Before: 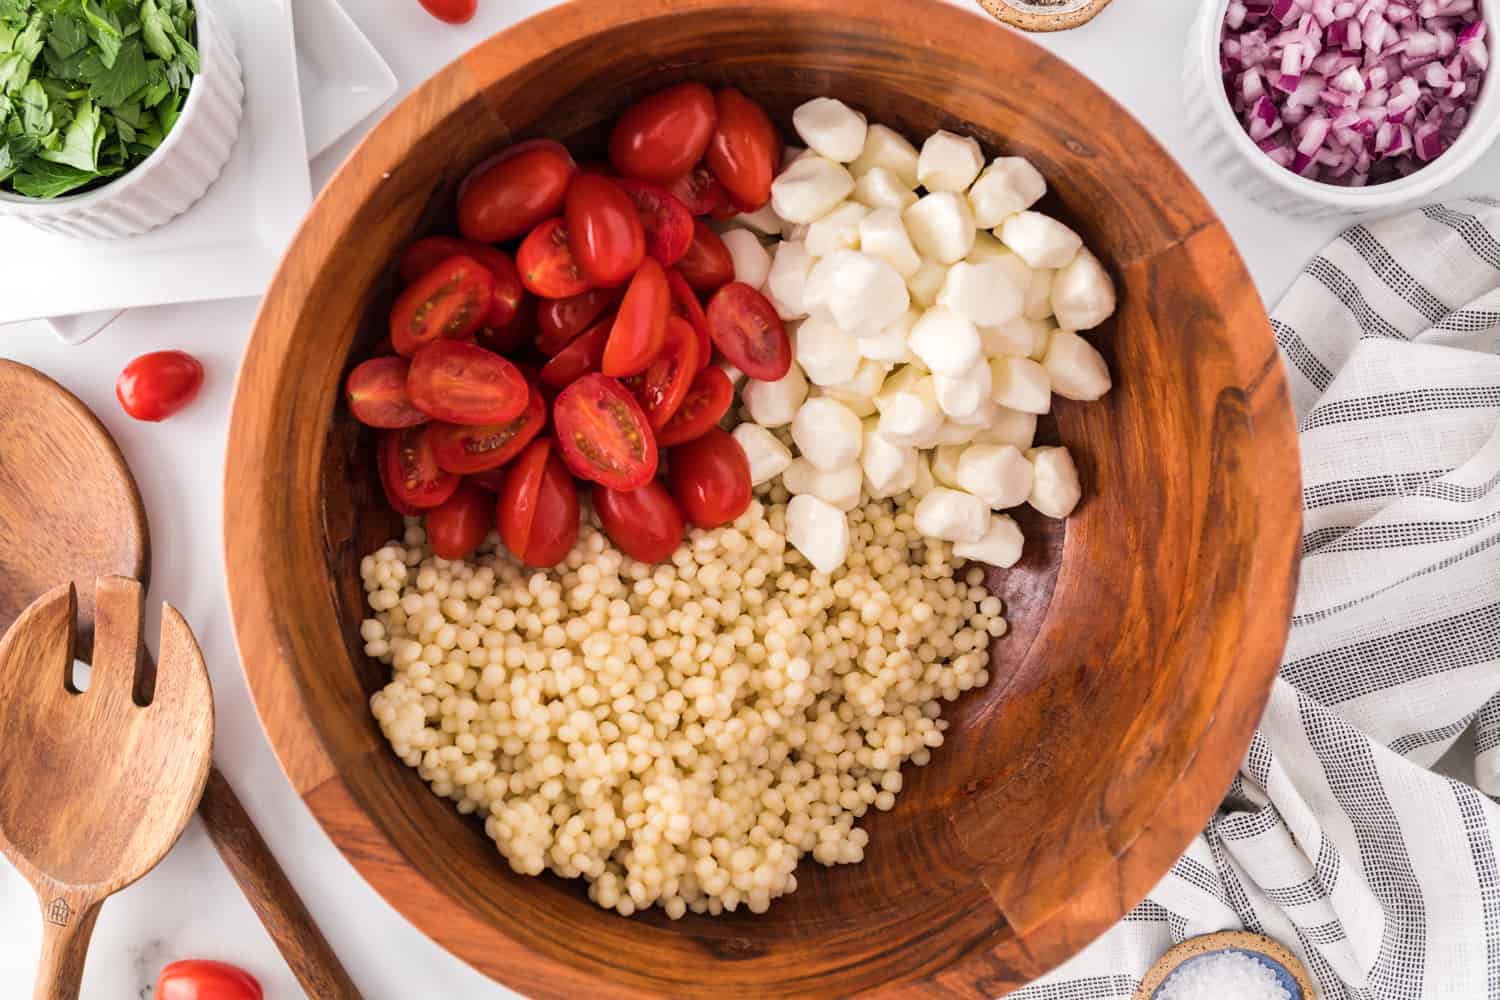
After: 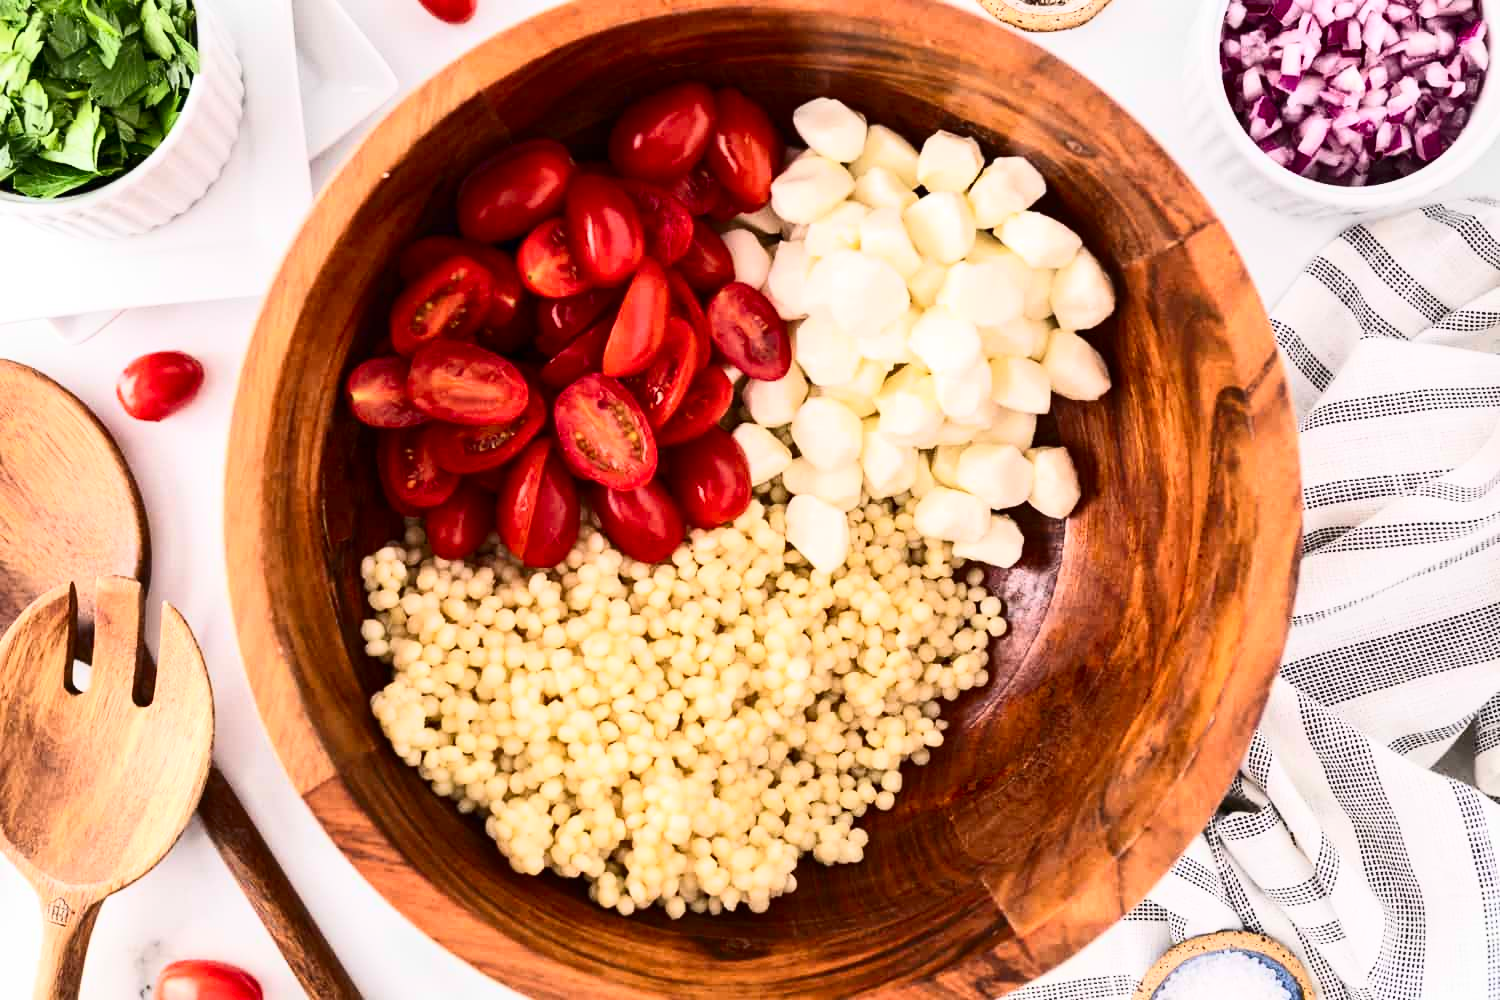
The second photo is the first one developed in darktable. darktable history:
contrast brightness saturation: contrast 0.413, brightness 0.112, saturation 0.209
